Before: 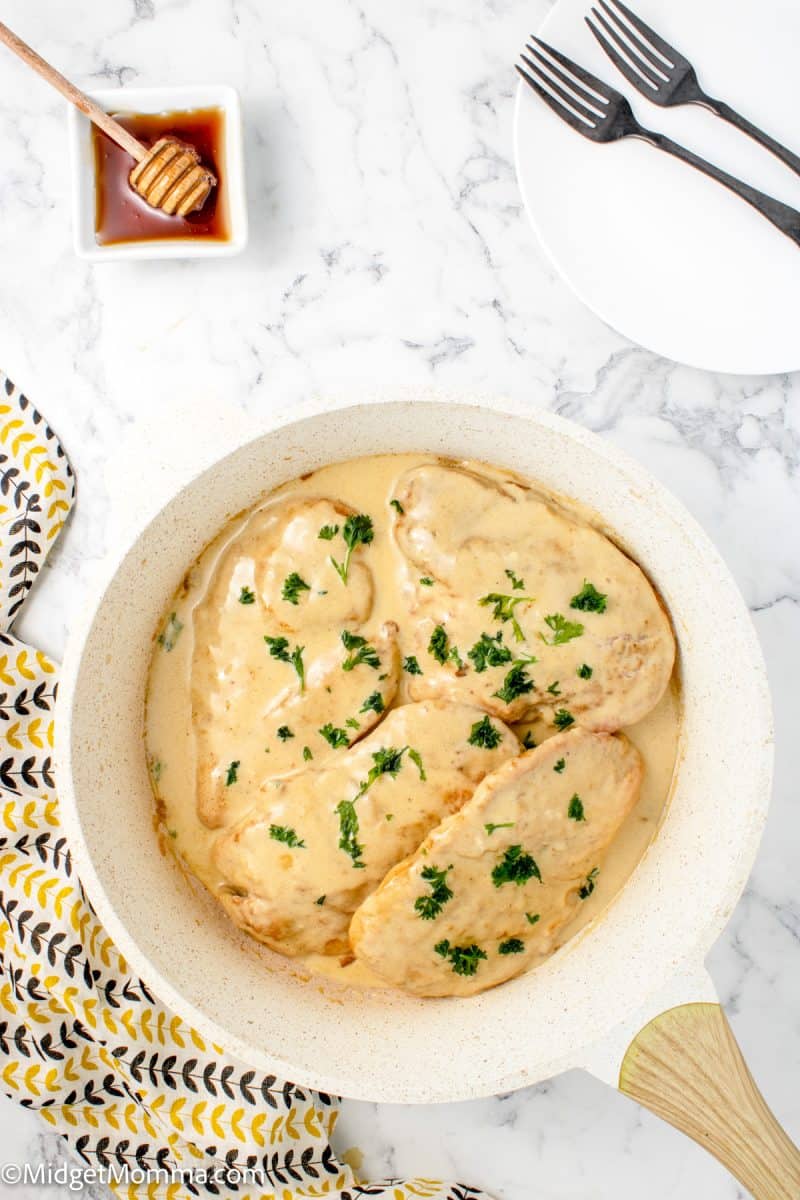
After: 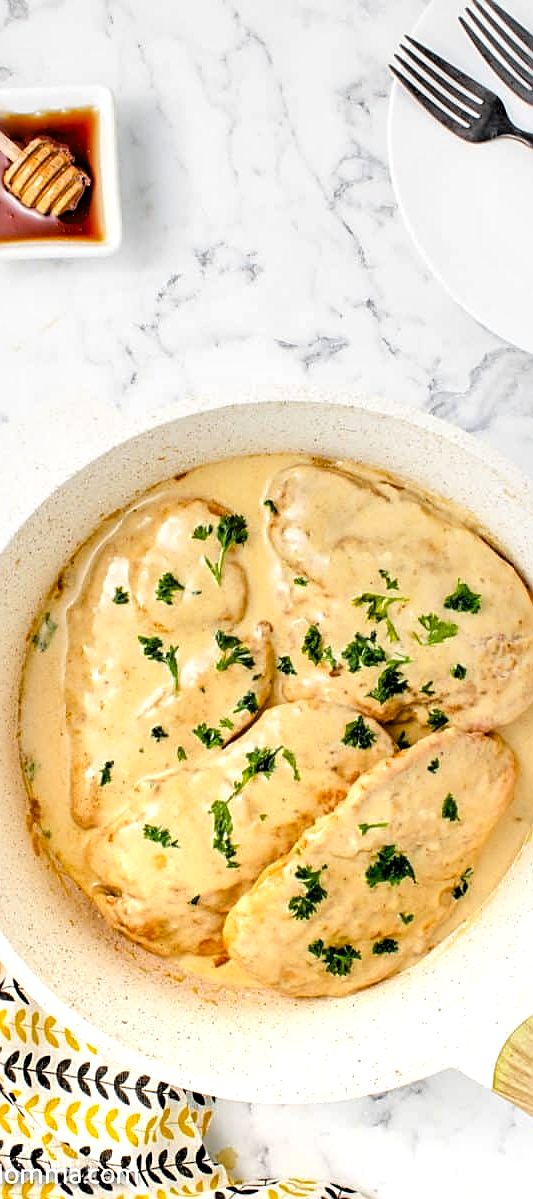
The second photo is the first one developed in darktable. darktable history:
crop and rotate: left 15.754%, right 17.579%
local contrast: mode bilateral grid, contrast 20, coarseness 50, detail 150%, midtone range 0.2
exposure: black level correction 0, exposure 0.5 EV, compensate exposure bias true, compensate highlight preservation false
graduated density: rotation 5.63°, offset 76.9
color contrast: green-magenta contrast 1.1, blue-yellow contrast 1.1, unbound 0
tone curve: curves: ch0 [(0.029, 0) (0.134, 0.063) (0.249, 0.198) (0.378, 0.365) (0.499, 0.529) (1, 1)], color space Lab, linked channels, preserve colors none
sharpen: on, module defaults
